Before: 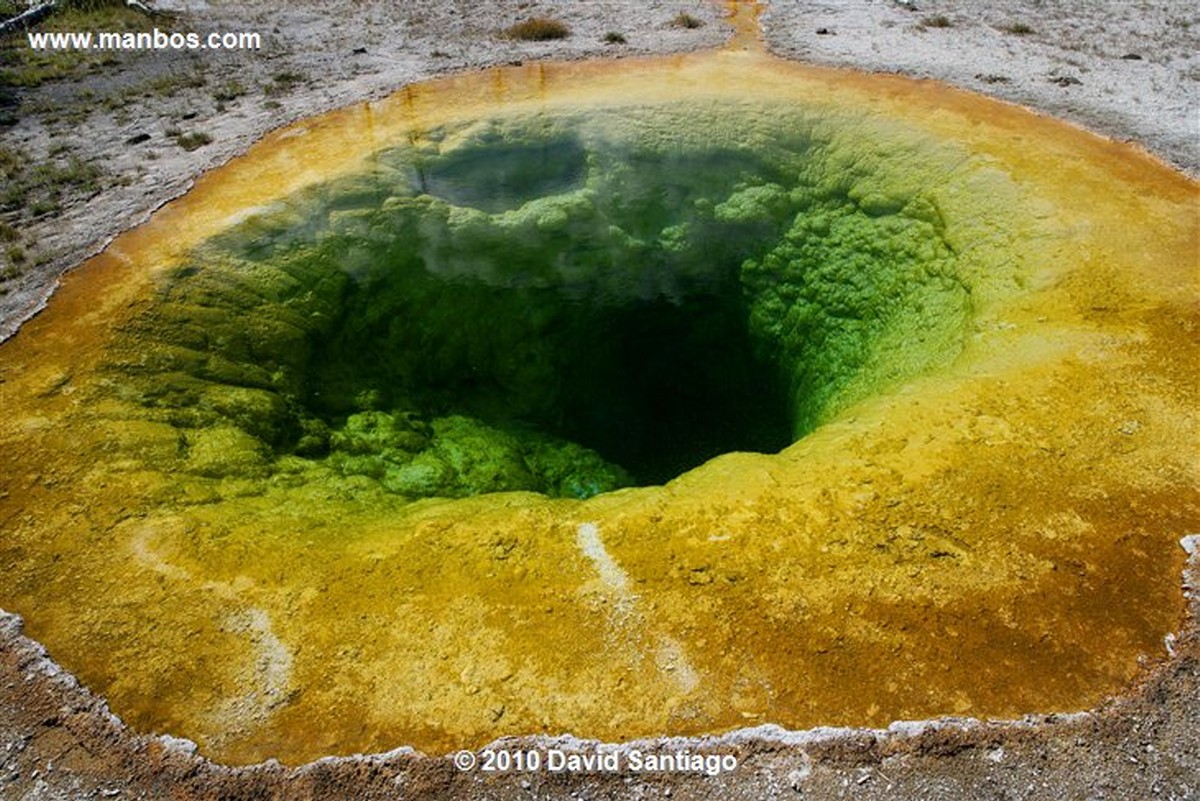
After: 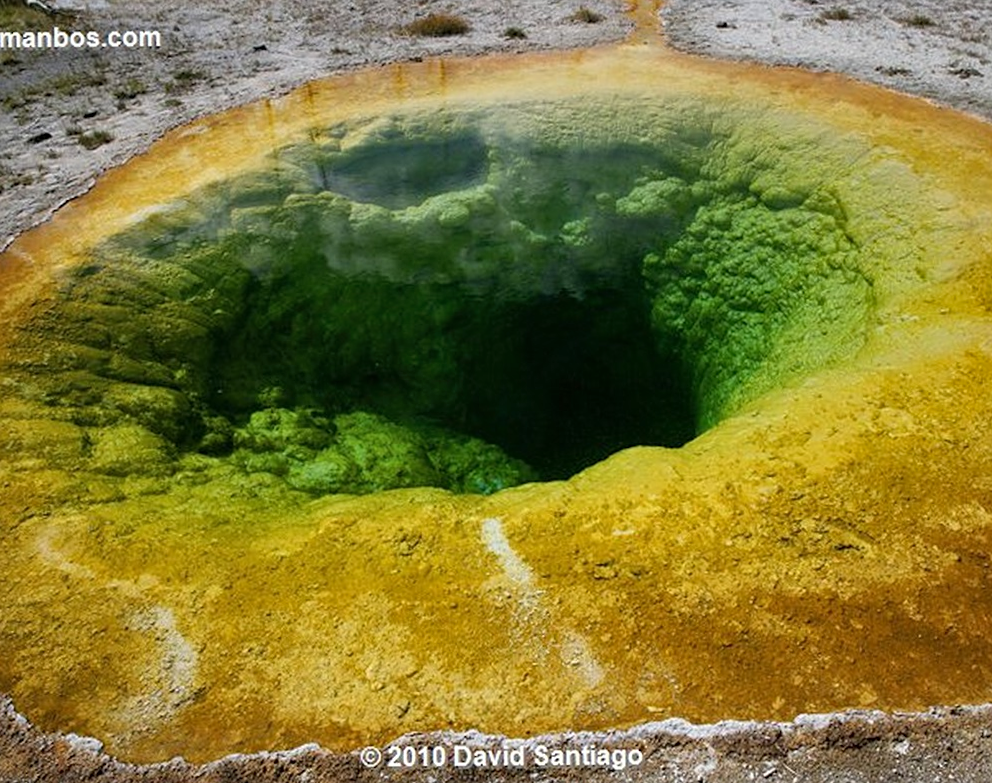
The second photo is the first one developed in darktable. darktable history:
rotate and perspective: rotation -0.45°, automatic cropping original format, crop left 0.008, crop right 0.992, crop top 0.012, crop bottom 0.988
shadows and highlights: low approximation 0.01, soften with gaussian
crop: left 7.598%, right 7.873%
sharpen: amount 0.2
